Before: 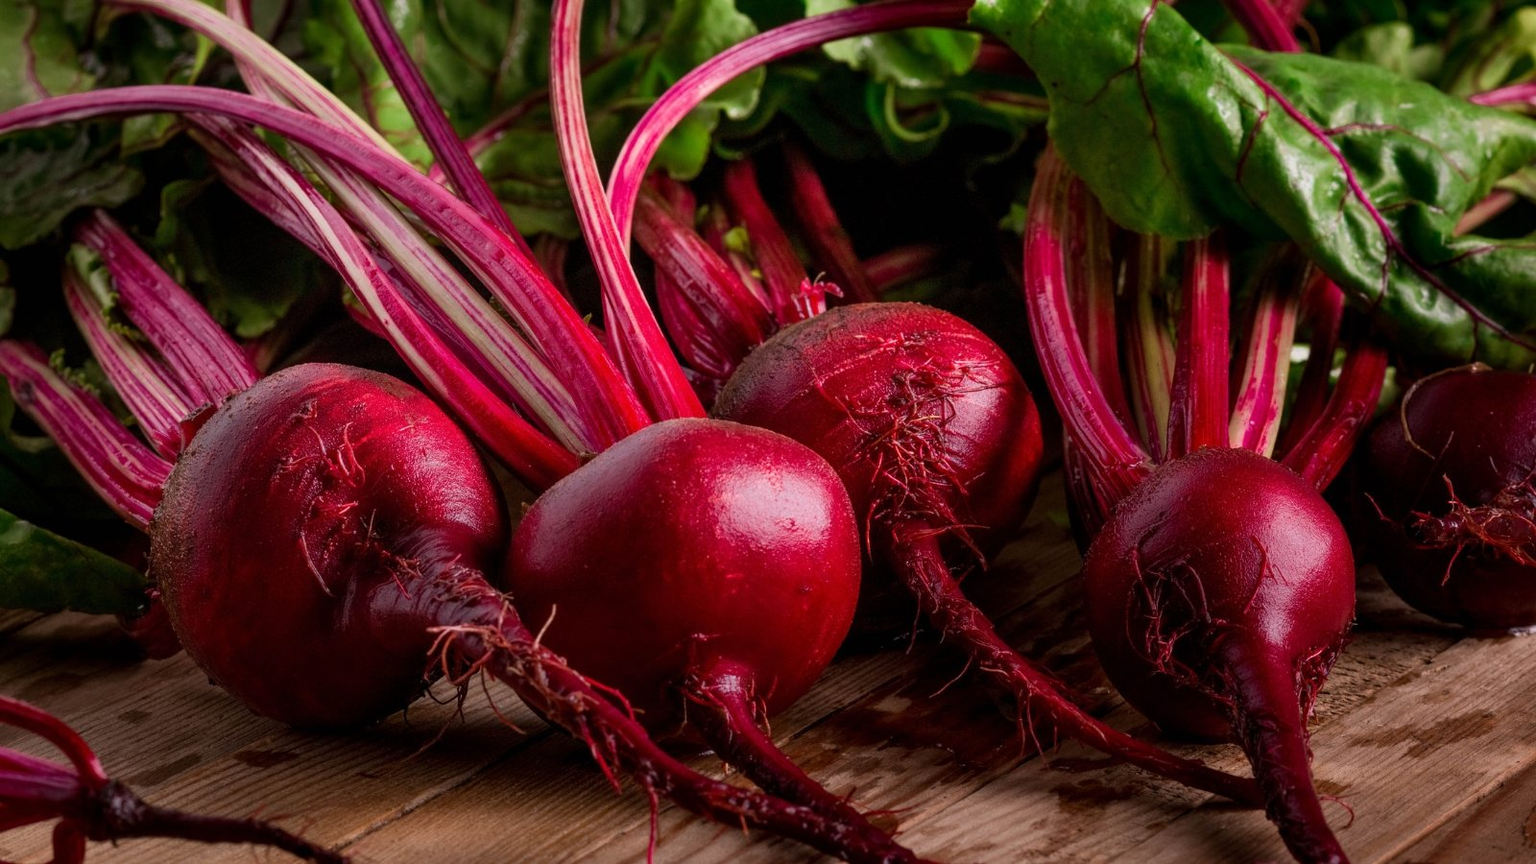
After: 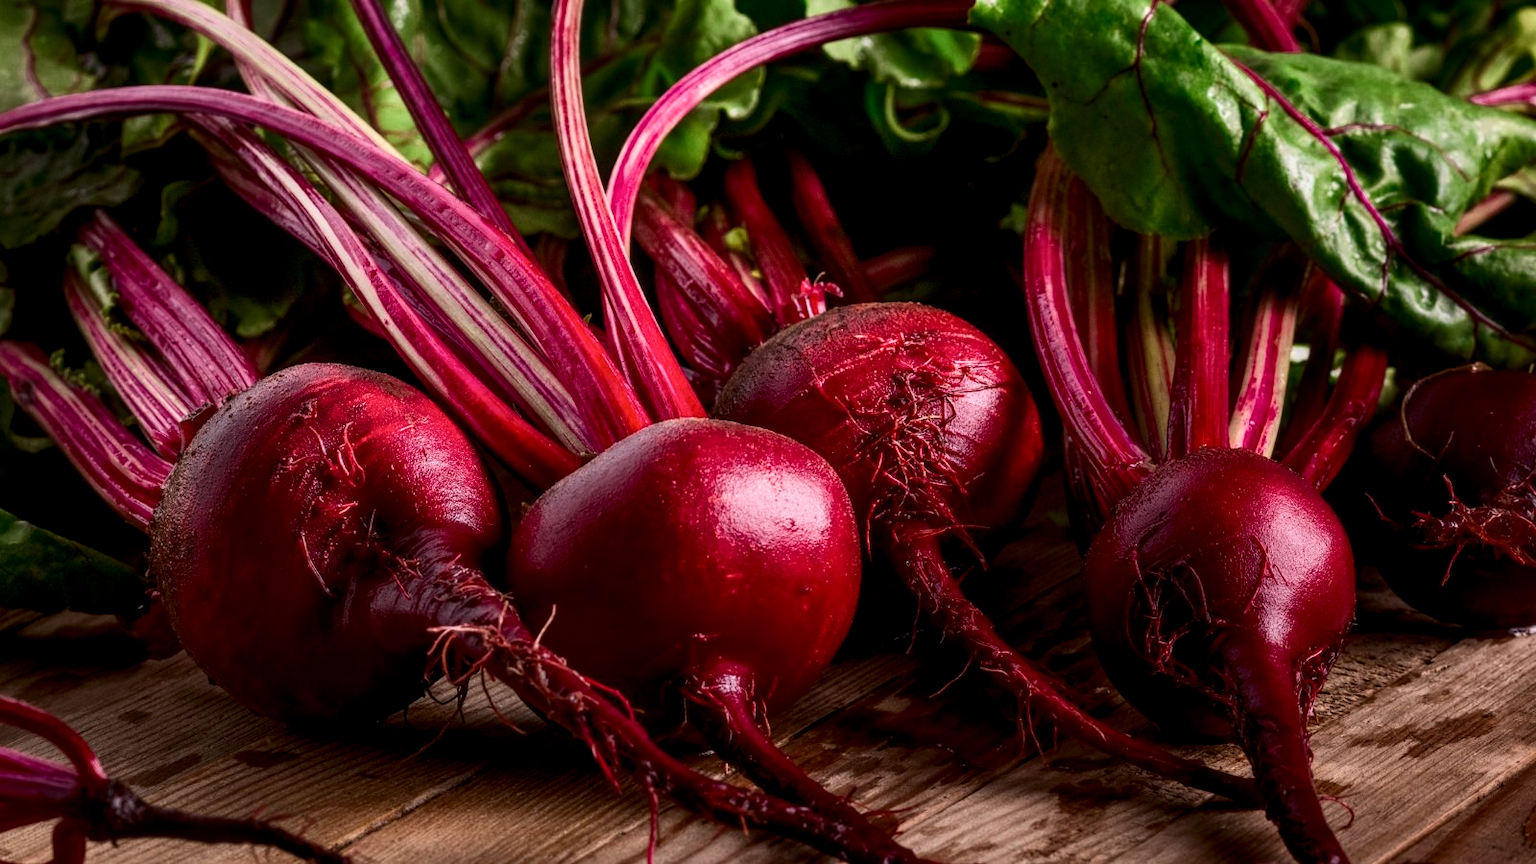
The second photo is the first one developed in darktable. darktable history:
local contrast: detail 130%
contrast brightness saturation: contrast 0.22
